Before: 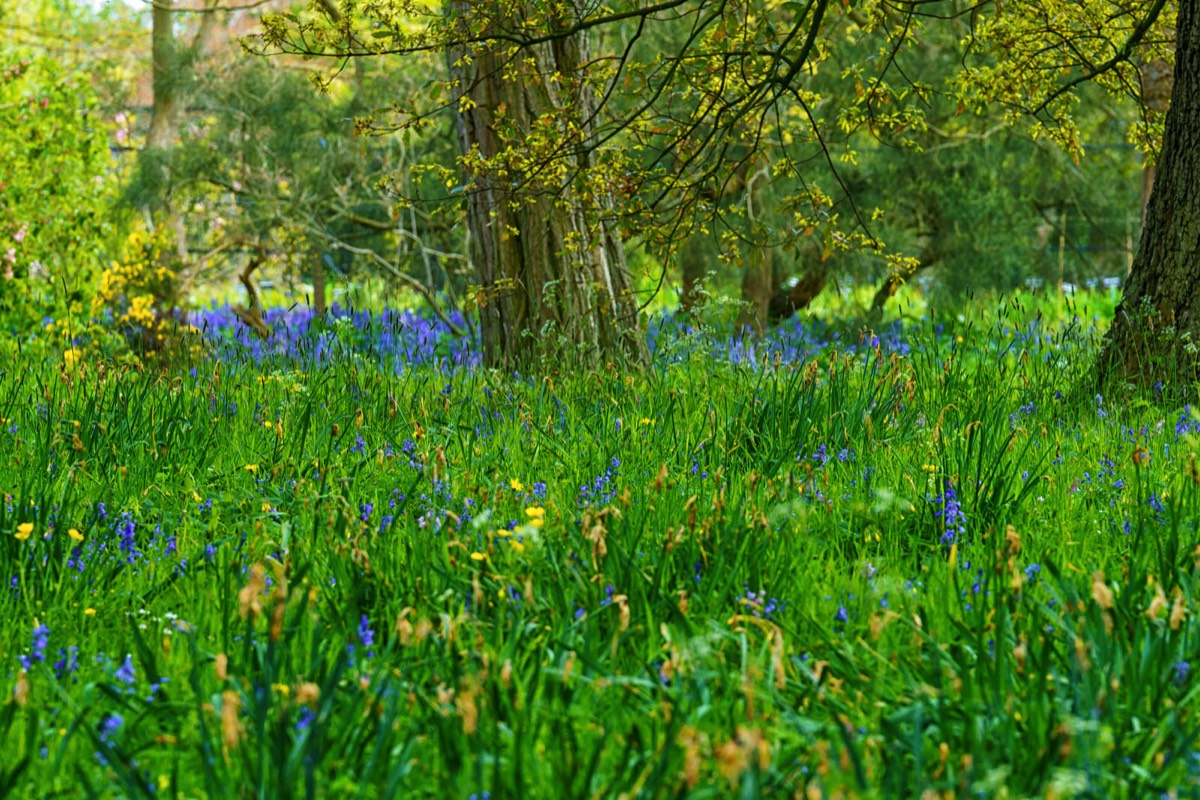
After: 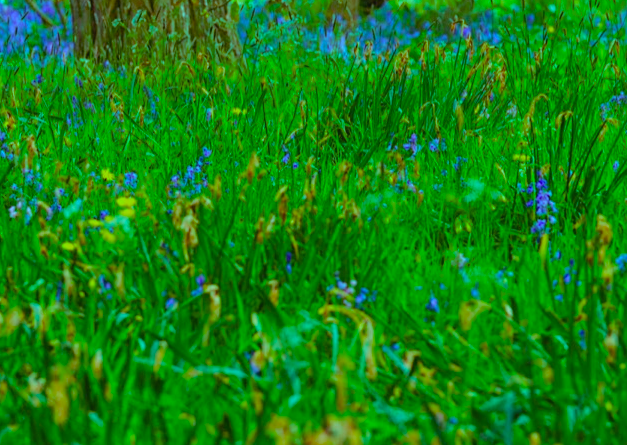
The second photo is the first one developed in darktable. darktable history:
tone equalizer: edges refinement/feathering 500, mask exposure compensation -1.57 EV, preserve details no
crop: left 34.12%, top 38.789%, right 13.611%, bottom 5.486%
color balance rgb: shadows lift › luminance 0.349%, shadows lift › chroma 6.941%, shadows lift › hue 301.15°, highlights gain › luminance -33.131%, highlights gain › chroma 5.619%, highlights gain › hue 217.79°, global offset › luminance 0.276%, global offset › hue 170.98°, perceptual saturation grading › global saturation 19.785%, global vibrance 20%
shadows and highlights: low approximation 0.01, soften with gaussian
